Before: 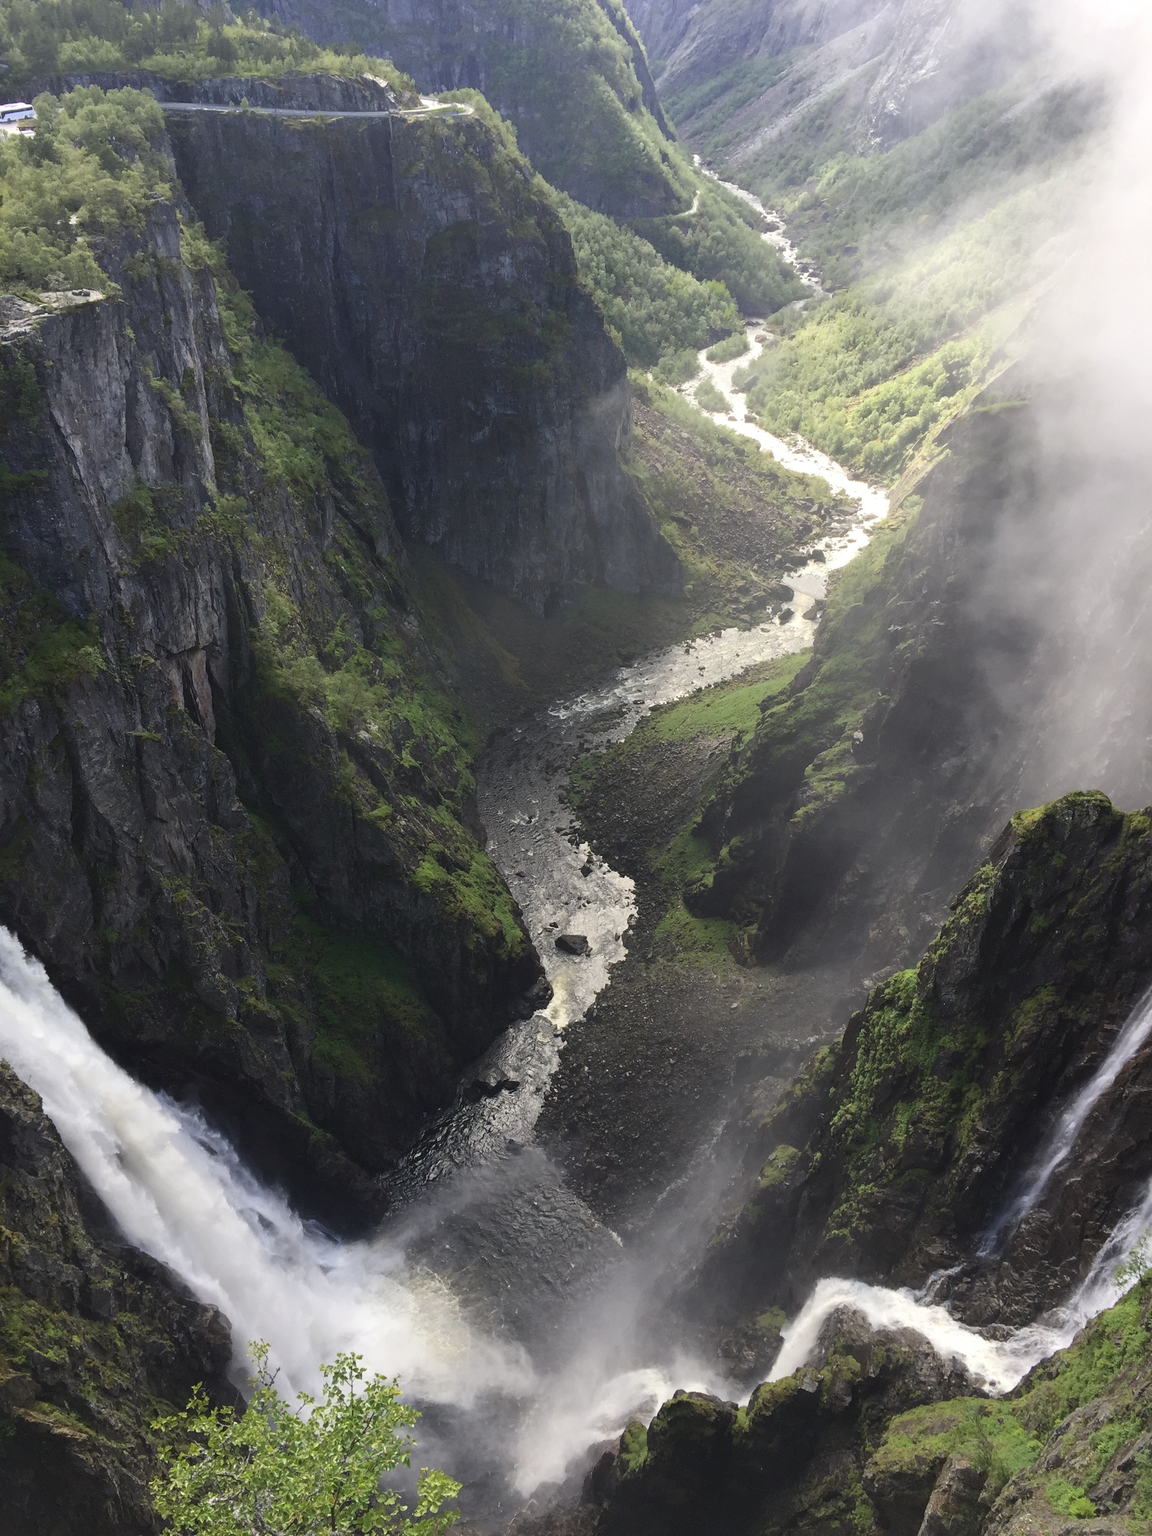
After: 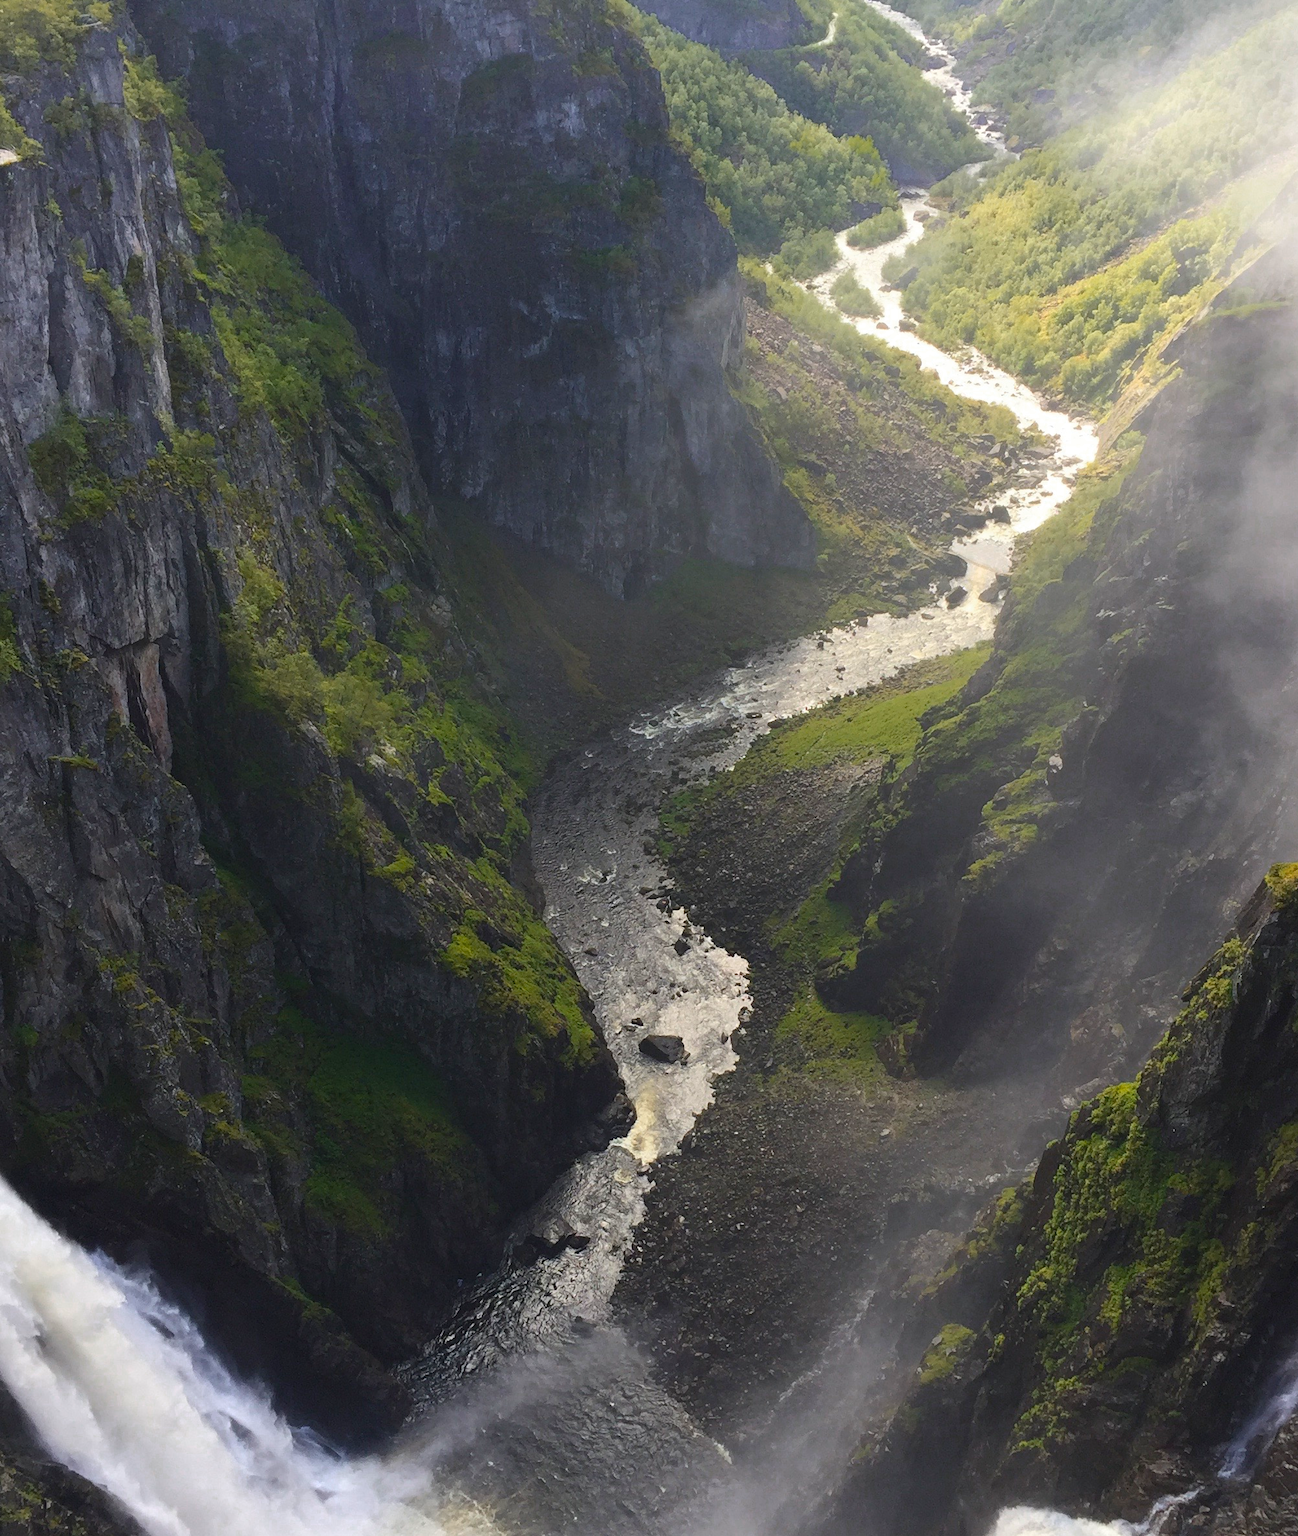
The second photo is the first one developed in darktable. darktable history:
color zones: curves: ch0 [(0.473, 0.374) (0.742, 0.784)]; ch1 [(0.354, 0.737) (0.742, 0.705)]; ch2 [(0.318, 0.421) (0.758, 0.532)]
crop: left 7.856%, top 11.836%, right 10.12%, bottom 15.387%
